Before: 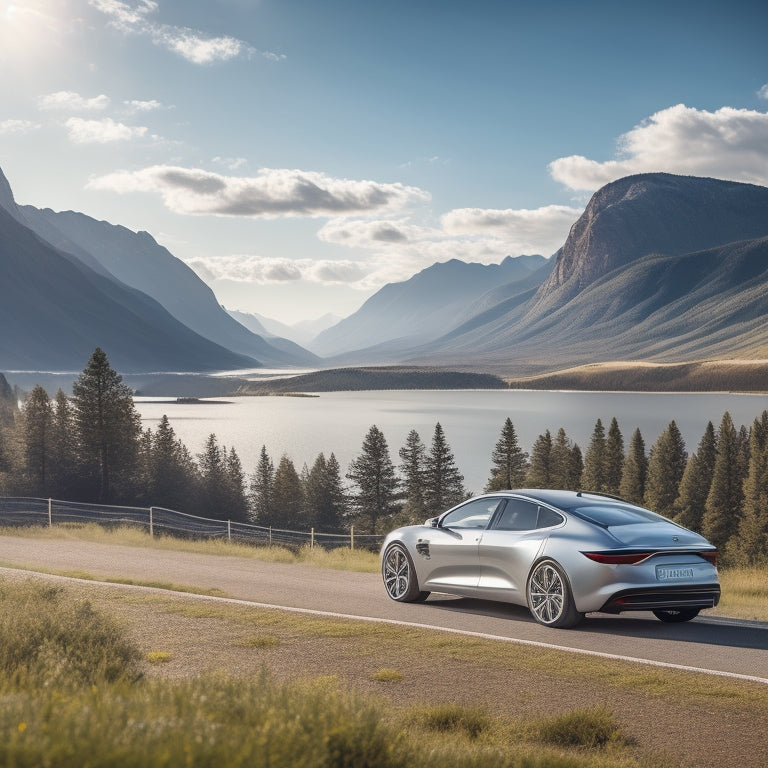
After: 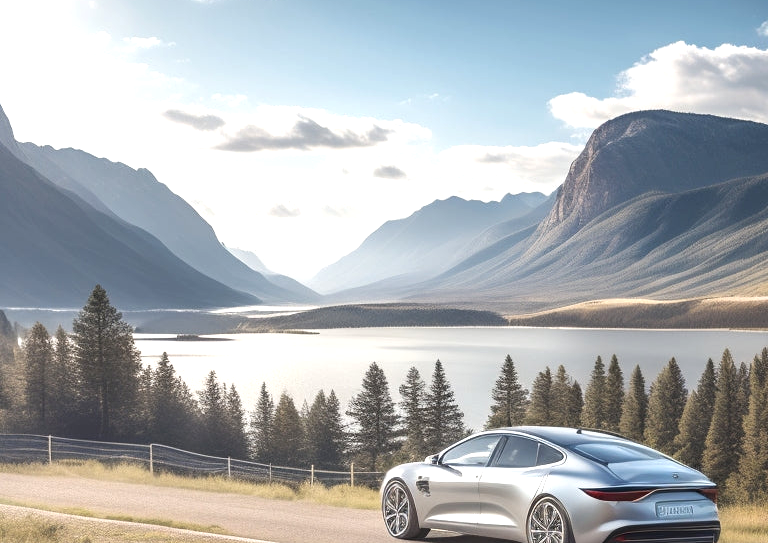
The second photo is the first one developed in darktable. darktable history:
exposure: black level correction 0, exposure 0.7 EV, compensate exposure bias true, compensate highlight preservation false
crop and rotate: top 8.293%, bottom 20.996%
contrast brightness saturation: saturation -0.1
